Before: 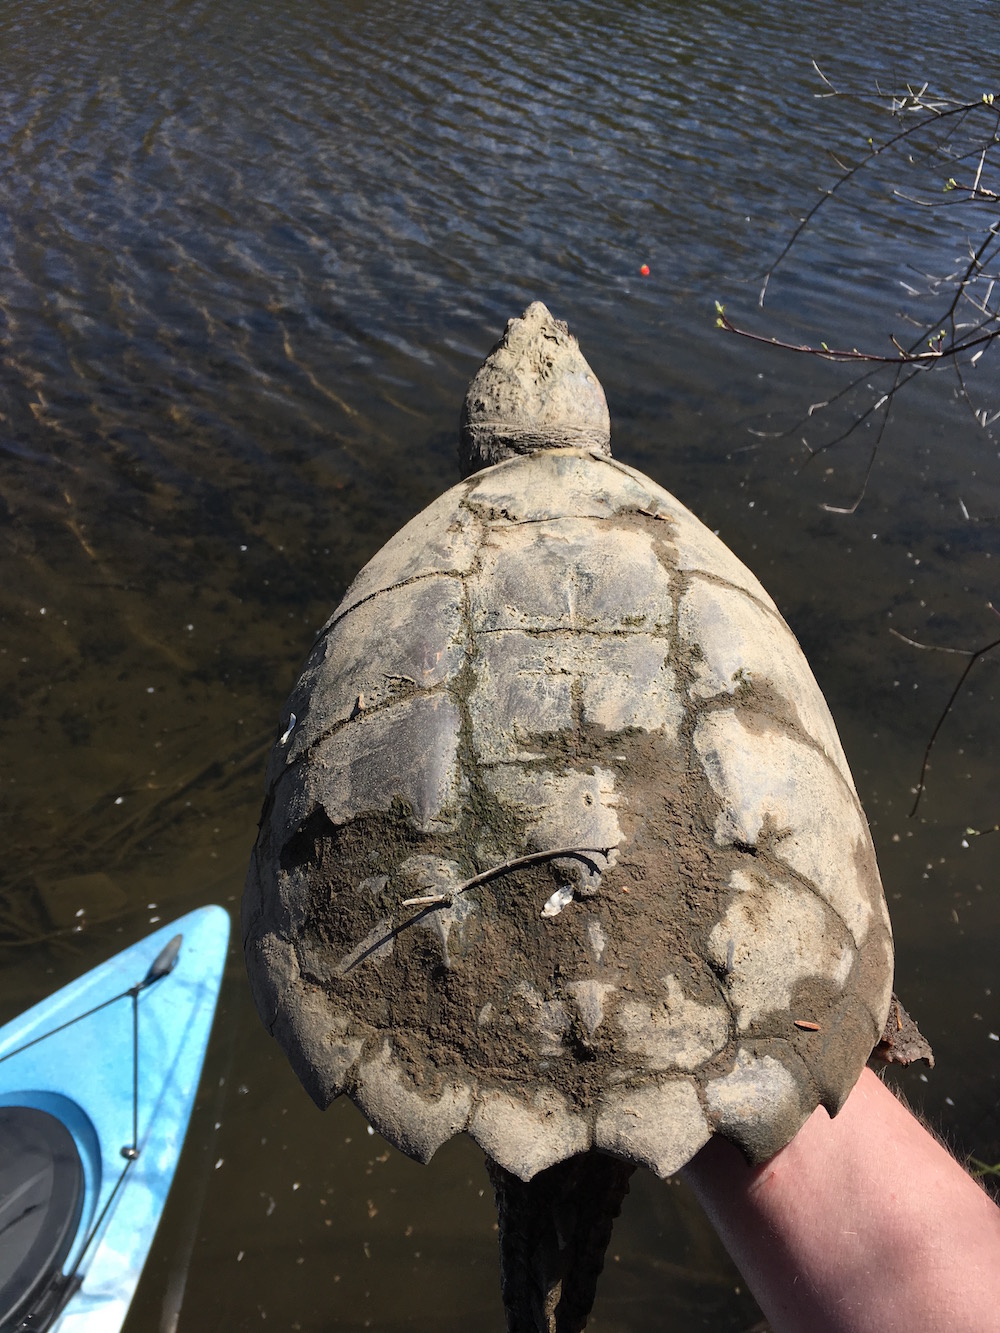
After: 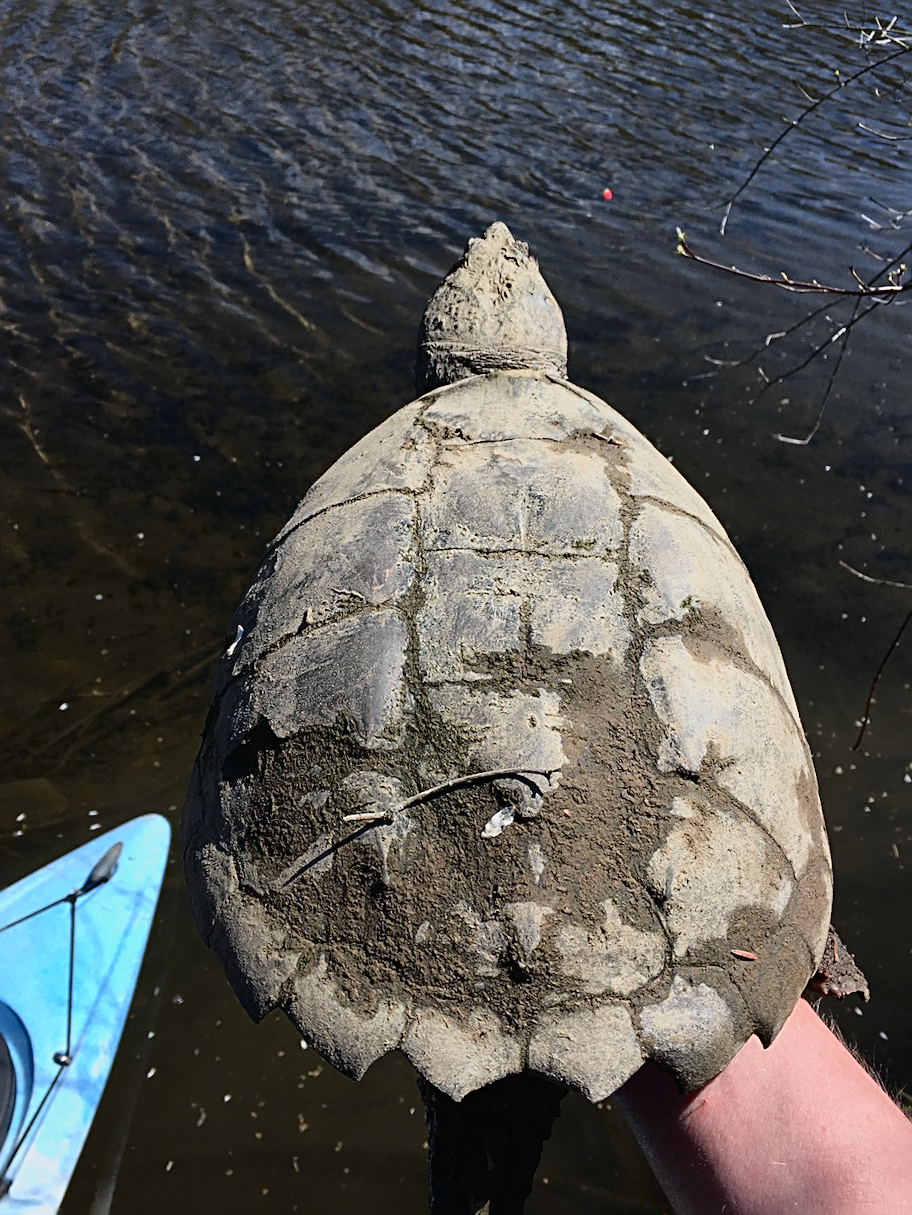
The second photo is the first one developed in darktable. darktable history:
crop and rotate: angle -1.96°, left 3.097%, top 4.154%, right 1.586%, bottom 0.529%
white balance: red 0.98, blue 1.034
tone curve: curves: ch0 [(0, 0.009) (0.105, 0.054) (0.195, 0.132) (0.289, 0.278) (0.384, 0.391) (0.513, 0.53) (0.66, 0.667) (0.895, 0.863) (1, 0.919)]; ch1 [(0, 0) (0.161, 0.092) (0.35, 0.33) (0.403, 0.395) (0.456, 0.469) (0.502, 0.499) (0.519, 0.514) (0.576, 0.584) (0.642, 0.658) (0.701, 0.742) (1, 0.942)]; ch2 [(0, 0) (0.371, 0.362) (0.437, 0.437) (0.501, 0.5) (0.53, 0.528) (0.569, 0.564) (0.619, 0.58) (0.883, 0.752) (1, 0.929)], color space Lab, independent channels, preserve colors none
sharpen: radius 2.584, amount 0.688
